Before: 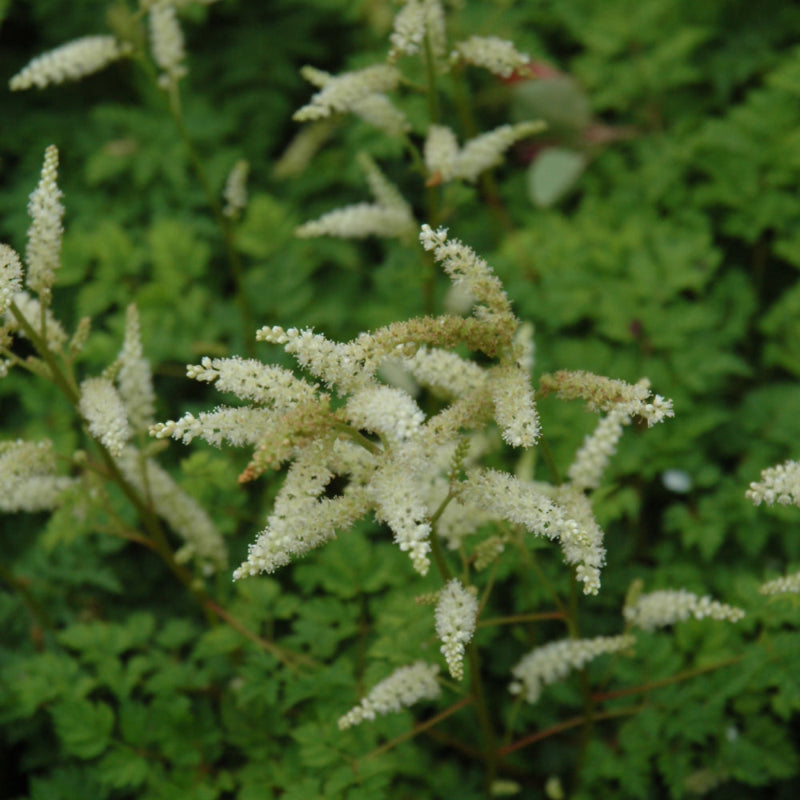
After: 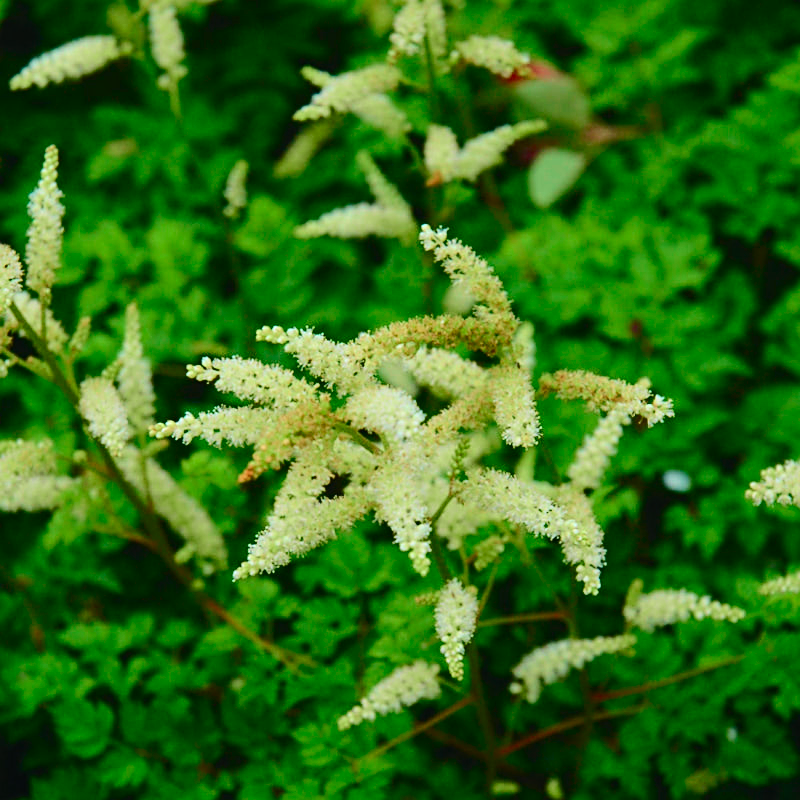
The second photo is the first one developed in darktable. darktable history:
sharpen: on, module defaults
tone curve: curves: ch0 [(0, 0.023) (0.103, 0.087) (0.277, 0.28) (0.438, 0.547) (0.546, 0.678) (0.735, 0.843) (0.994, 1)]; ch1 [(0, 0) (0.371, 0.261) (0.465, 0.42) (0.488, 0.477) (0.512, 0.513) (0.542, 0.581) (0.574, 0.647) (0.636, 0.747) (1, 1)]; ch2 [(0, 0) (0.369, 0.388) (0.449, 0.431) (0.478, 0.471) (0.516, 0.517) (0.575, 0.642) (0.649, 0.726) (1, 1)], color space Lab, independent channels, preserve colors none
color zones: curves: ch0 [(0.068, 0.464) (0.25, 0.5) (0.48, 0.508) (0.75, 0.536) (0.886, 0.476) (0.967, 0.456)]; ch1 [(0.066, 0.456) (0.25, 0.5) (0.616, 0.508) (0.746, 0.56) (0.934, 0.444)]
